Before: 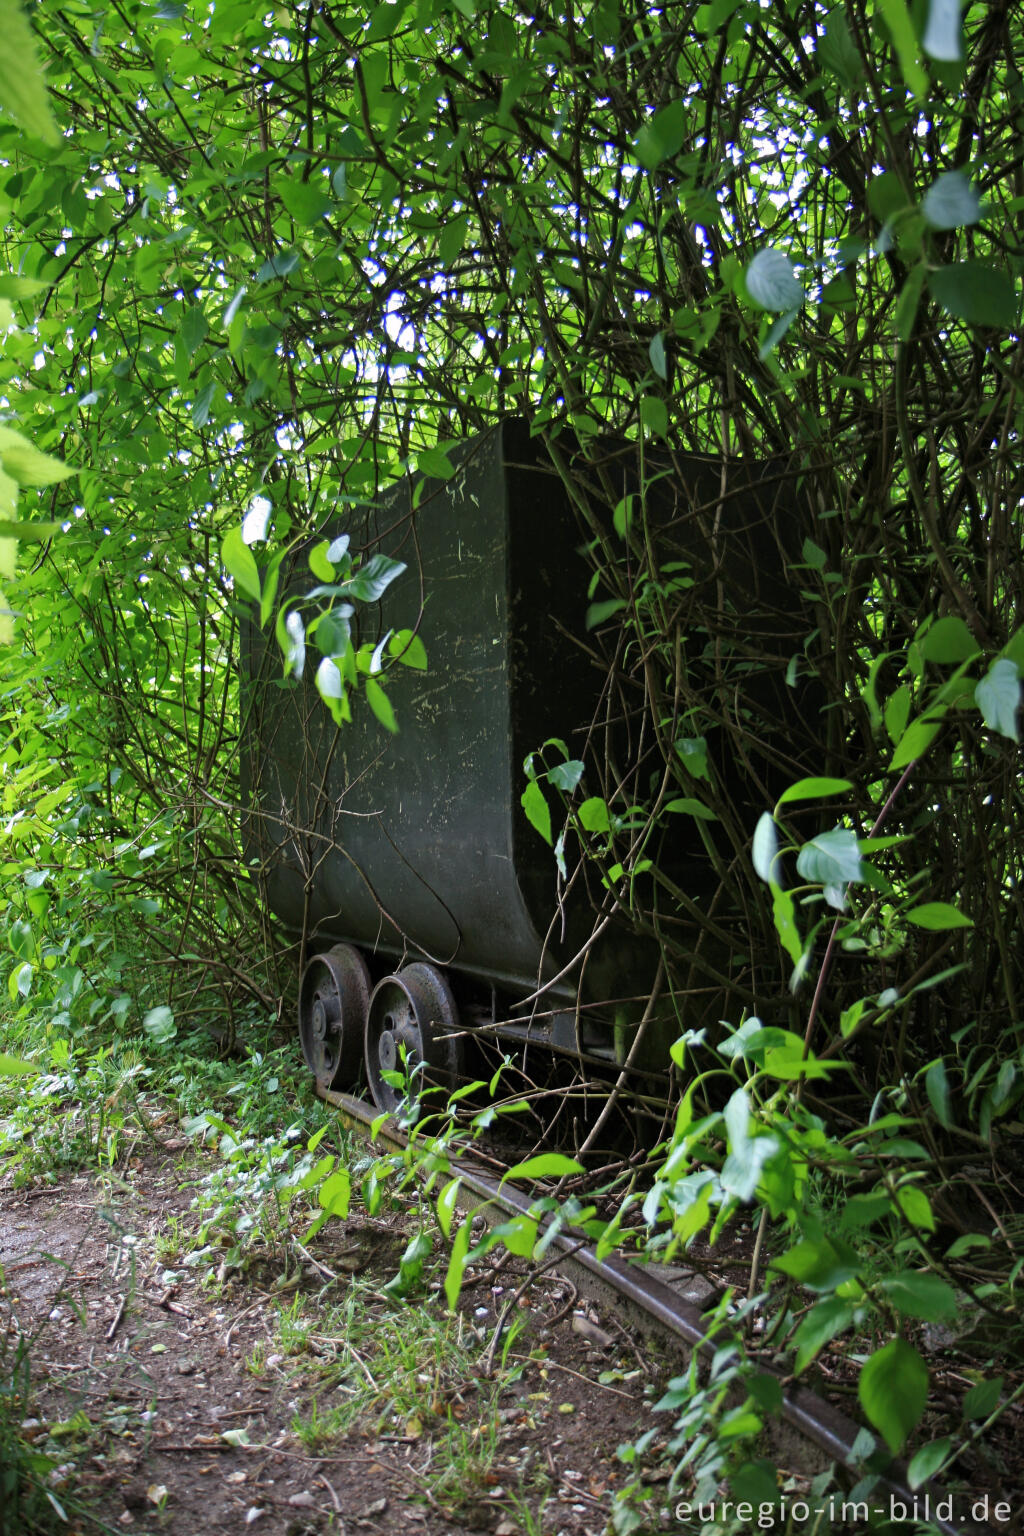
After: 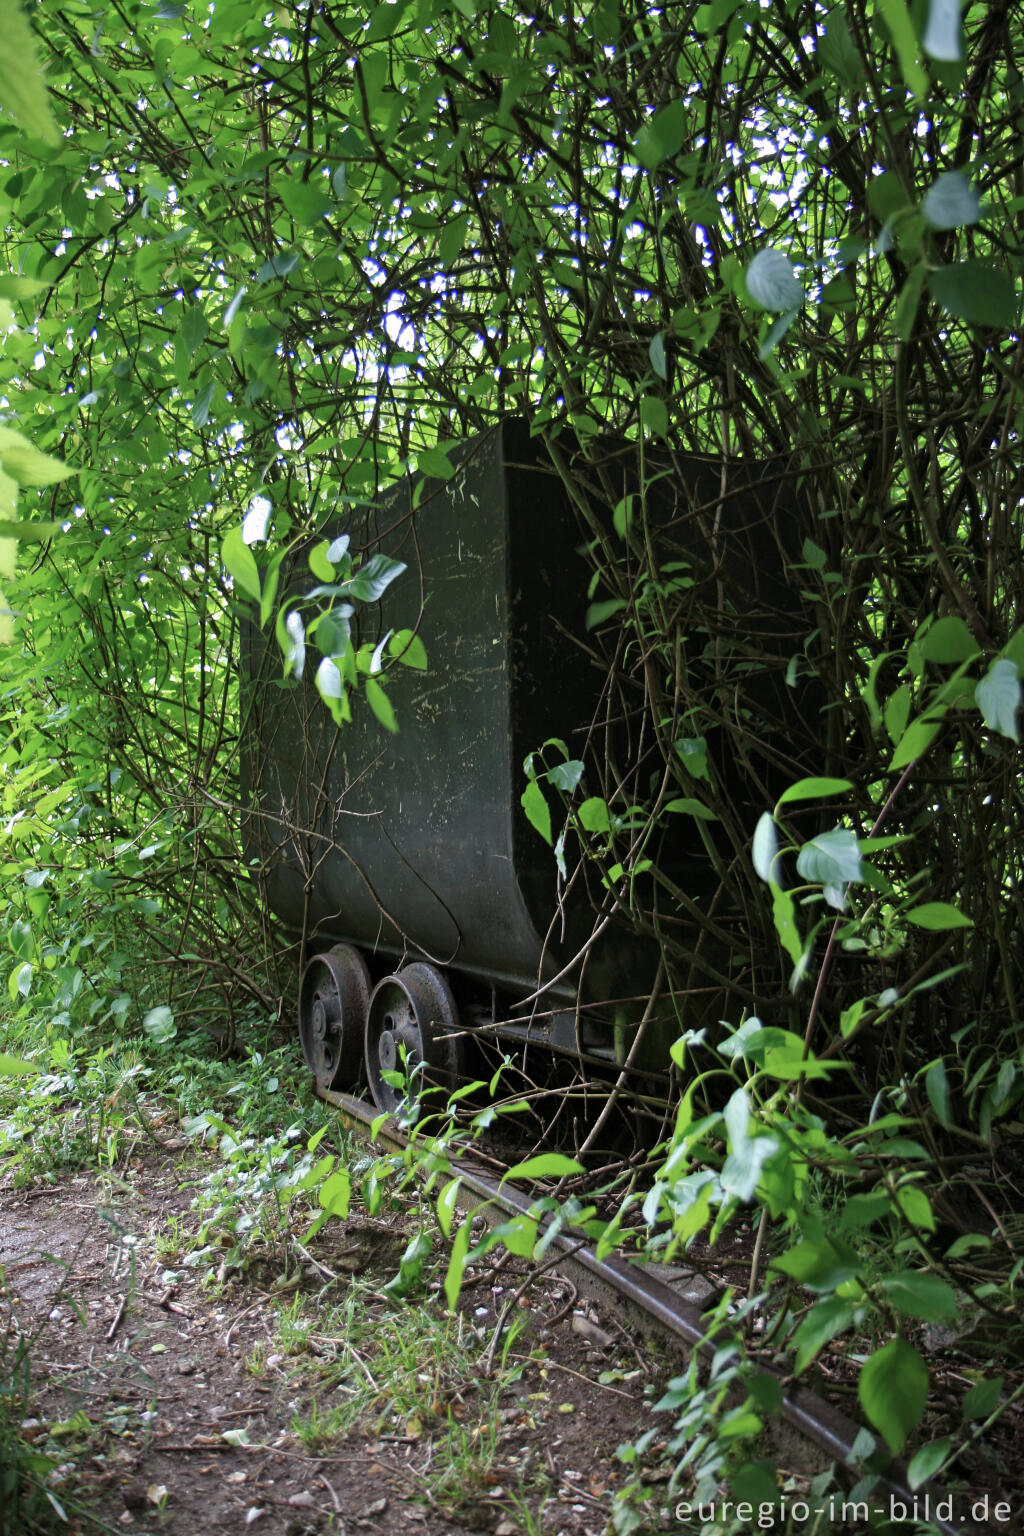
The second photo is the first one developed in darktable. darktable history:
color balance rgb: power › hue 174.55°, perceptual saturation grading › global saturation -12.563%
